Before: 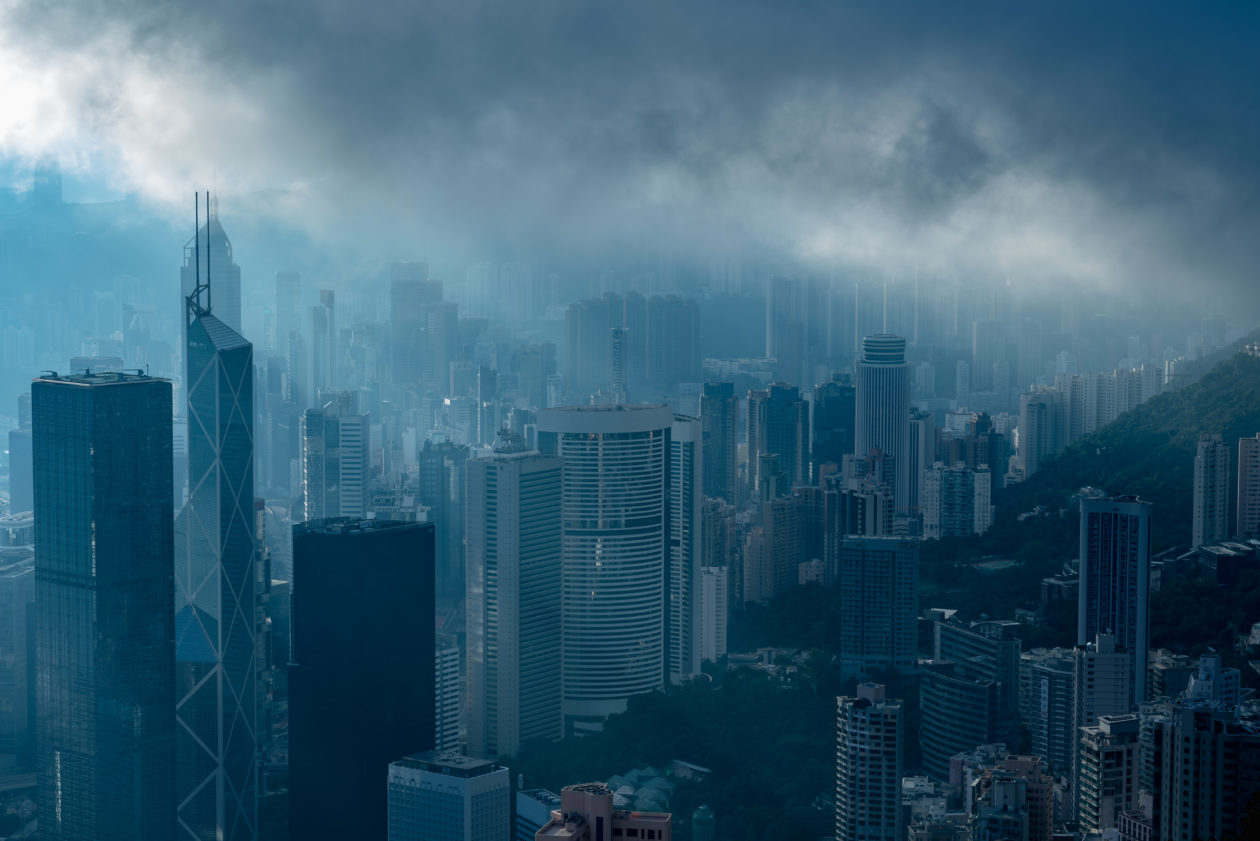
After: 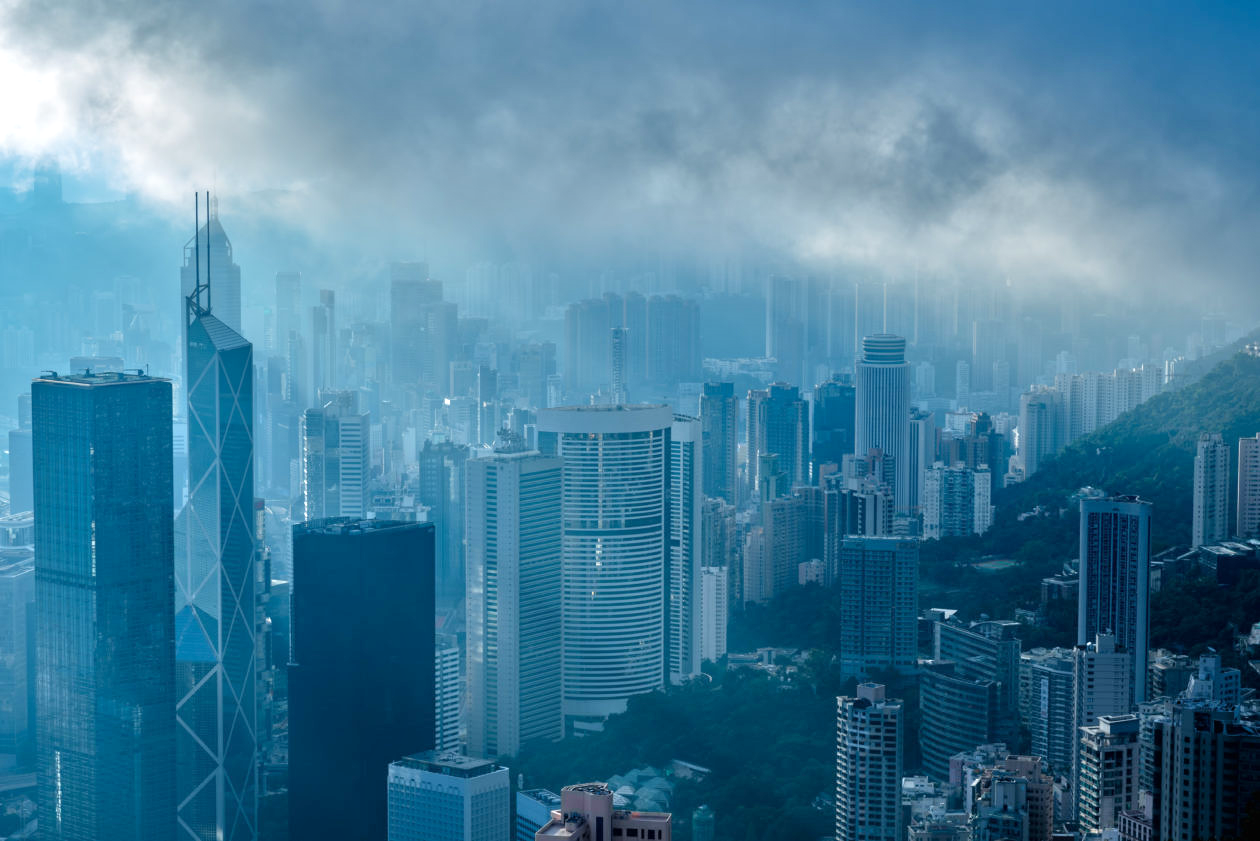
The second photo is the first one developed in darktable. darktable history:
levels: levels [0, 0.476, 0.951]
tone equalizer: -7 EV 0.15 EV, -6 EV 0.6 EV, -5 EV 1.15 EV, -4 EV 1.33 EV, -3 EV 1.15 EV, -2 EV 0.6 EV, -1 EV 0.15 EV, mask exposure compensation -0.5 EV
